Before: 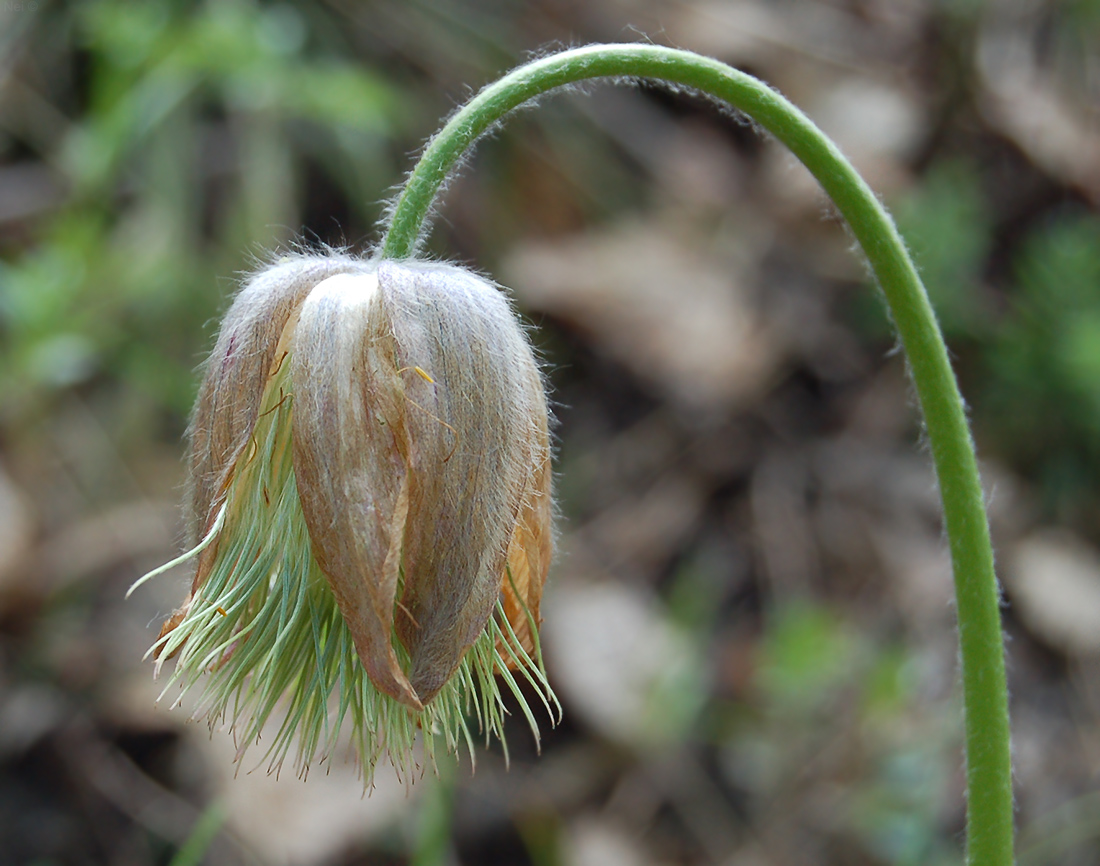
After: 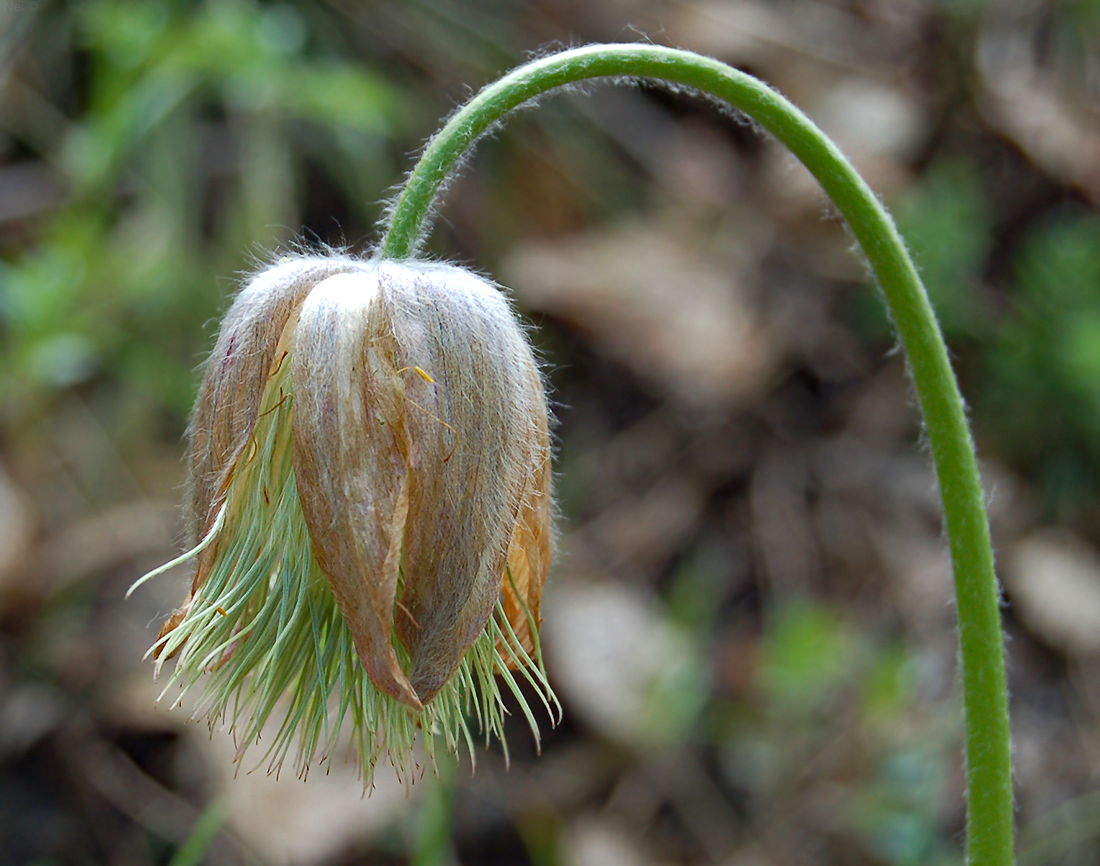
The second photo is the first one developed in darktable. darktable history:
haze removal: strength 0.279, distance 0.245, compatibility mode true, adaptive false
levels: levels [0, 0.499, 1]
